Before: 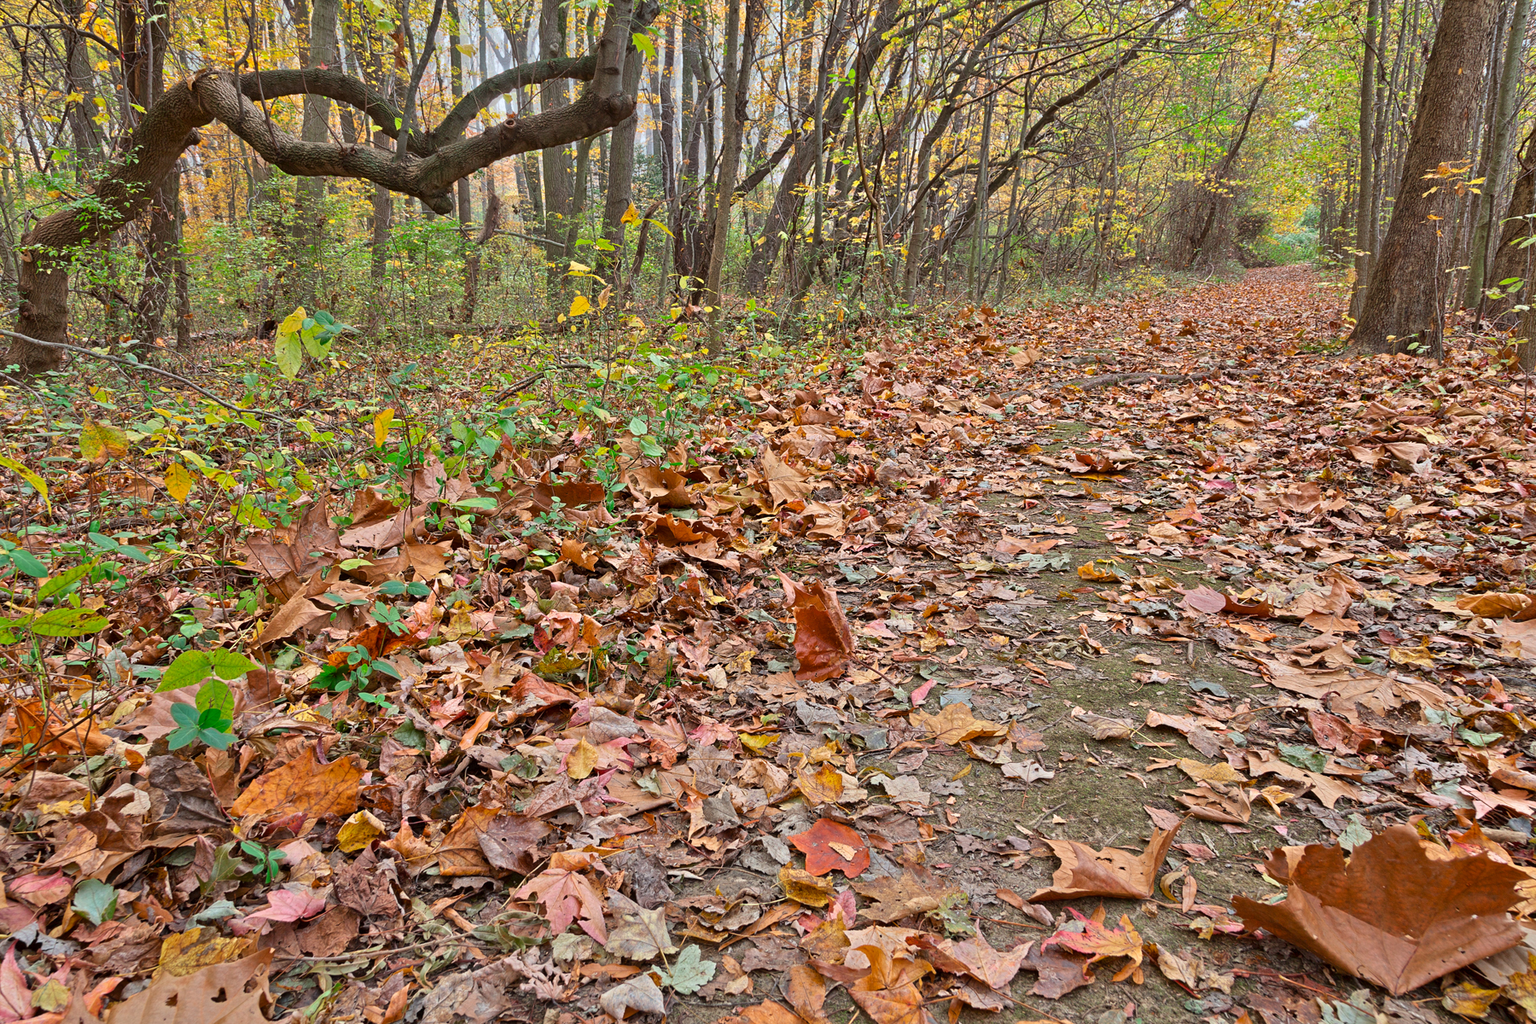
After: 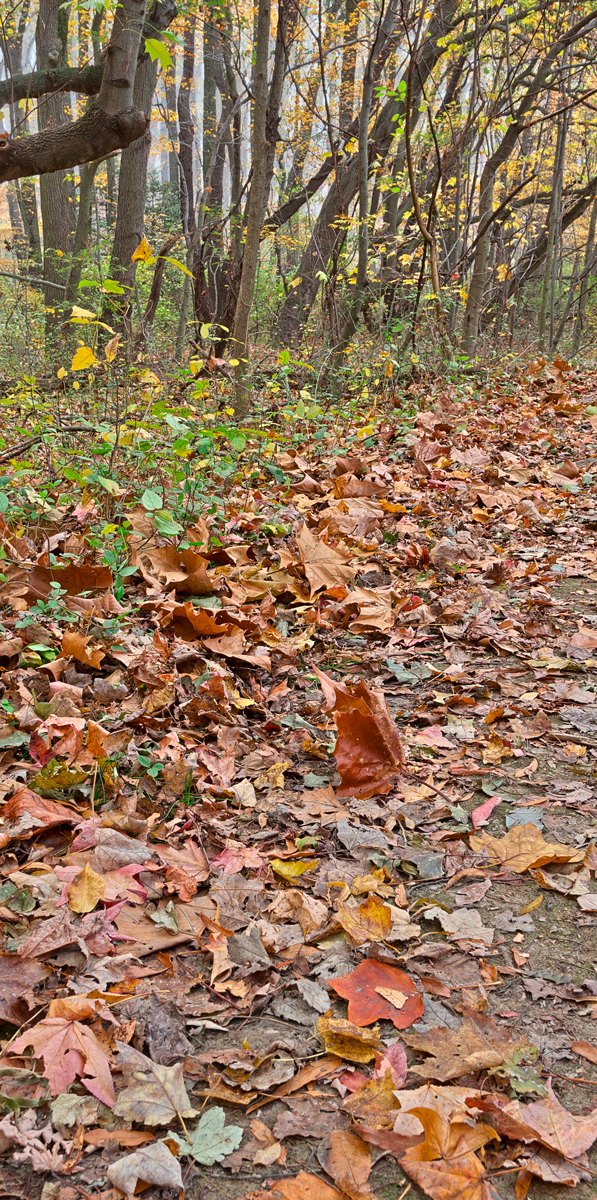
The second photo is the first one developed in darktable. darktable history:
crop: left 33.122%, right 33.702%
